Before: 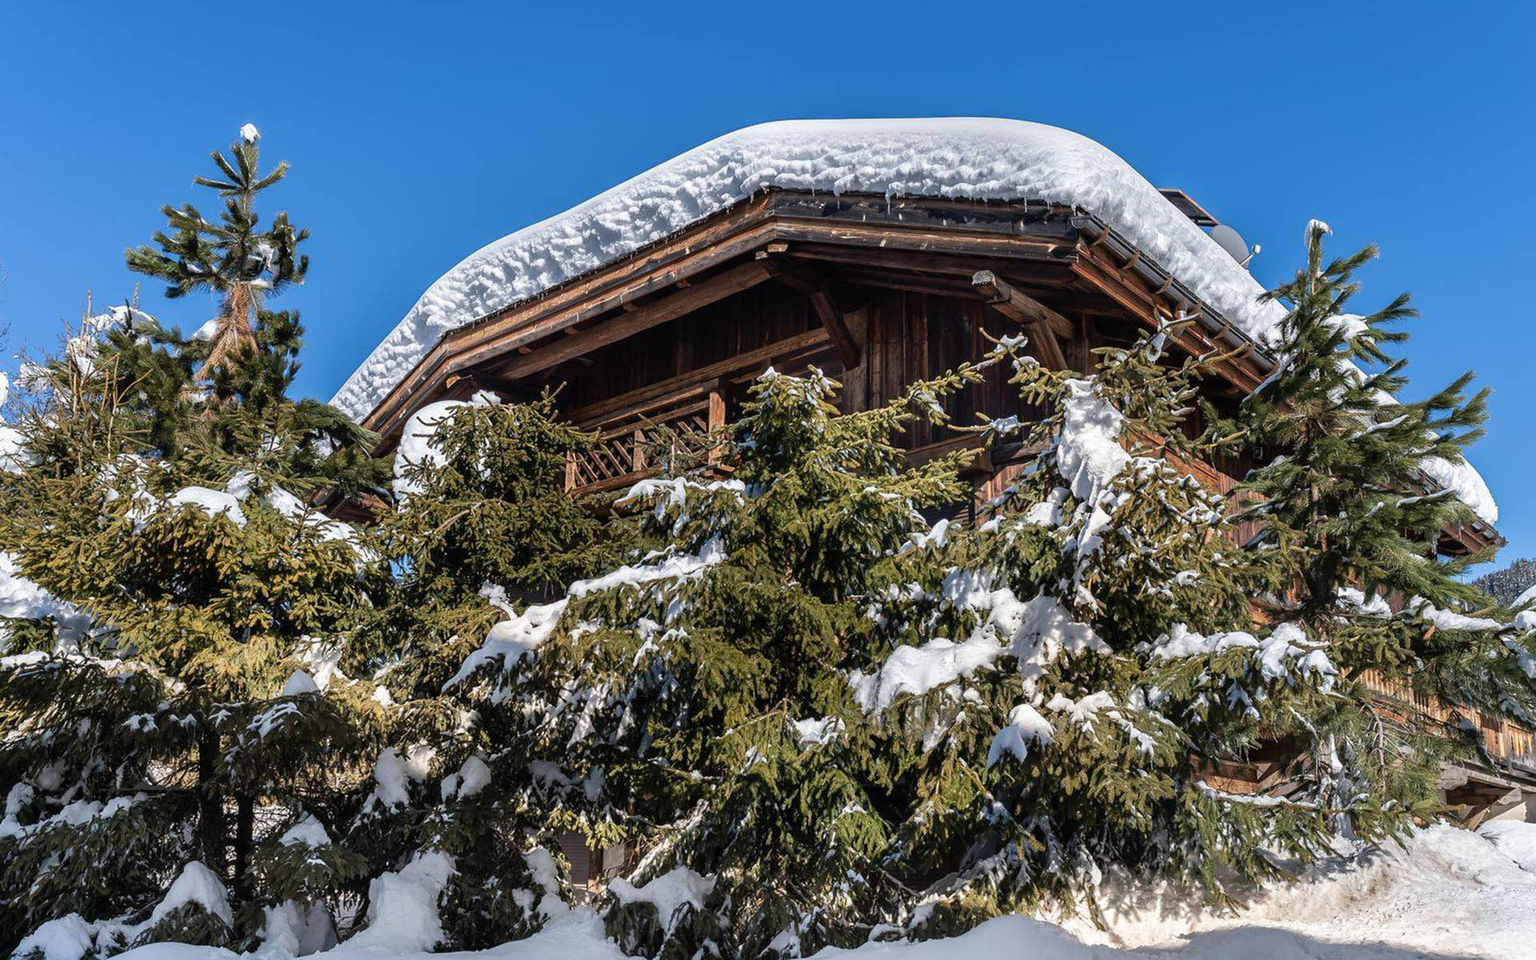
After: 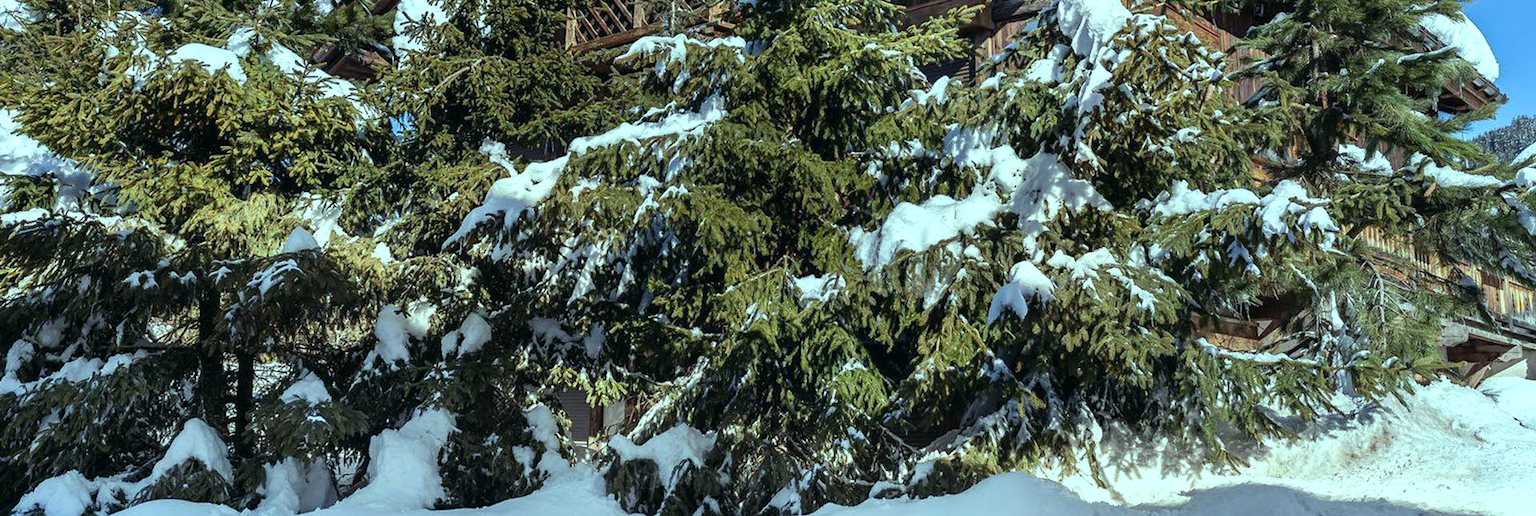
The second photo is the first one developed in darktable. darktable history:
color balance: mode lift, gamma, gain (sRGB), lift [0.997, 0.979, 1.021, 1.011], gamma [1, 1.084, 0.916, 0.998], gain [1, 0.87, 1.13, 1.101], contrast 4.55%, contrast fulcrum 38.24%, output saturation 104.09%
crop and rotate: top 46.237%
